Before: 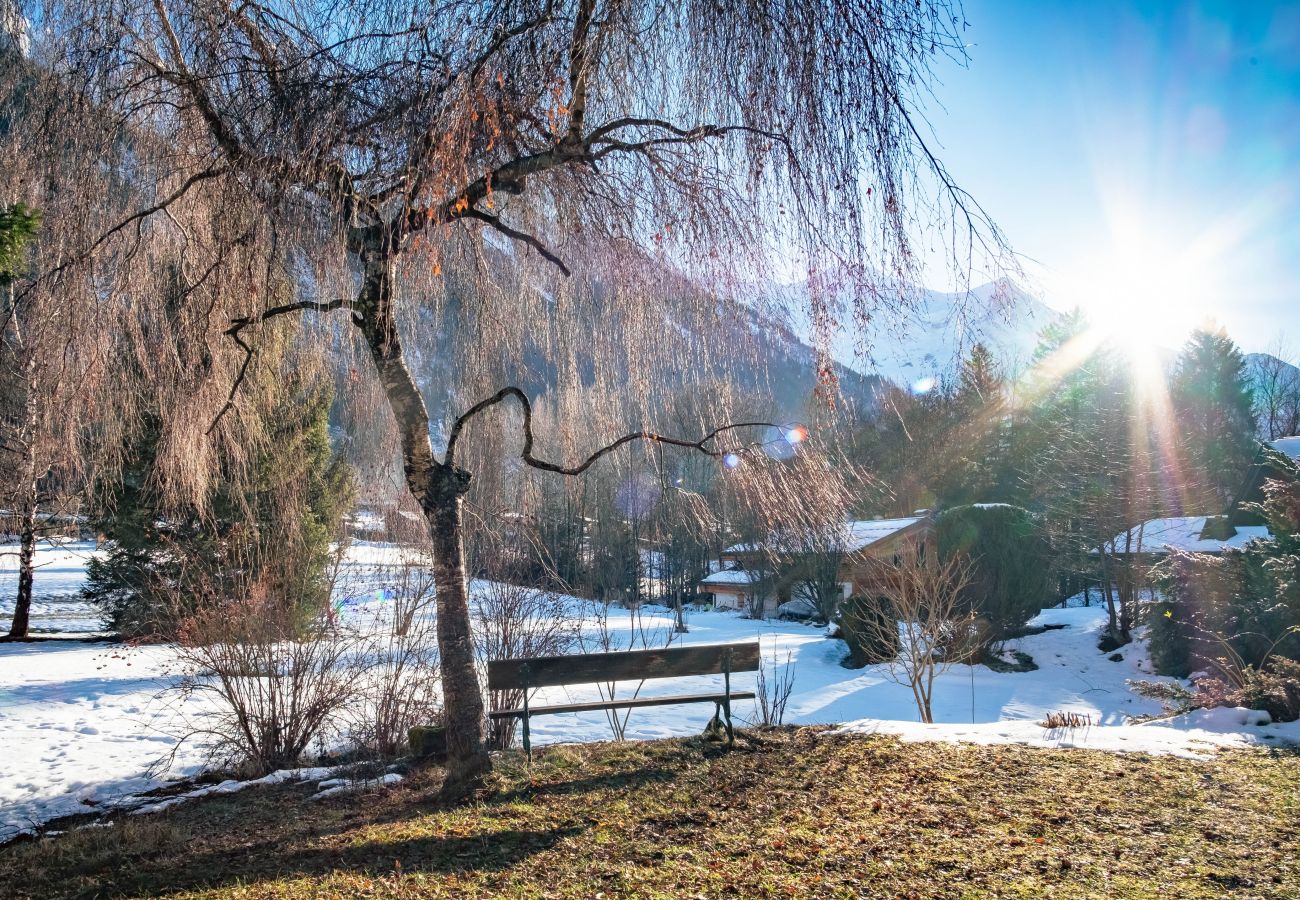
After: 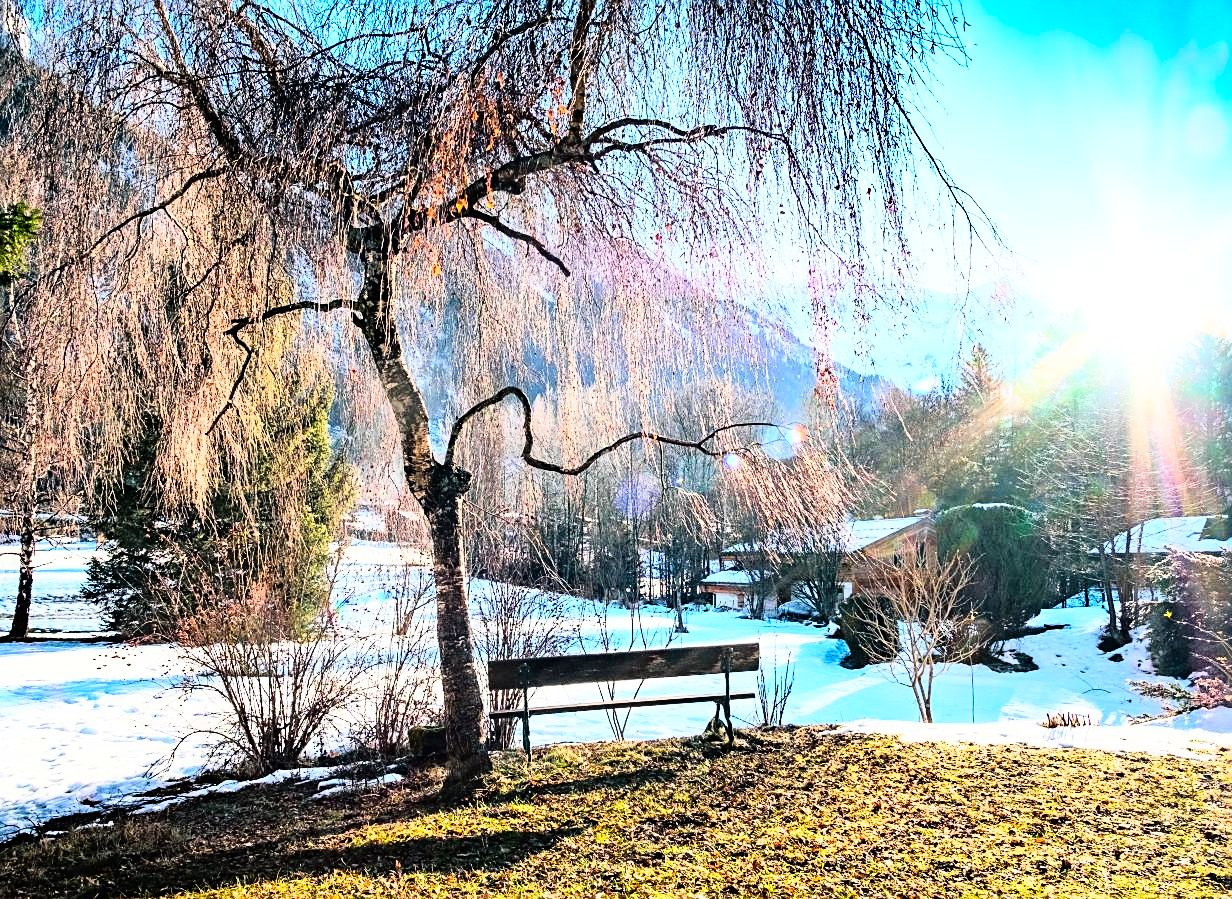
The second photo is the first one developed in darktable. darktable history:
sharpen: on, module defaults
color balance rgb: perceptual saturation grading › global saturation 20%, perceptual saturation grading › highlights 2.68%, perceptual saturation grading › shadows 50%
crop and rotate: right 5.167%
rgb curve: curves: ch0 [(0, 0) (0.21, 0.15) (0.24, 0.21) (0.5, 0.75) (0.75, 0.96) (0.89, 0.99) (1, 1)]; ch1 [(0, 0.02) (0.21, 0.13) (0.25, 0.2) (0.5, 0.67) (0.75, 0.9) (0.89, 0.97) (1, 1)]; ch2 [(0, 0.02) (0.21, 0.13) (0.25, 0.2) (0.5, 0.67) (0.75, 0.9) (0.89, 0.97) (1, 1)], compensate middle gray true
